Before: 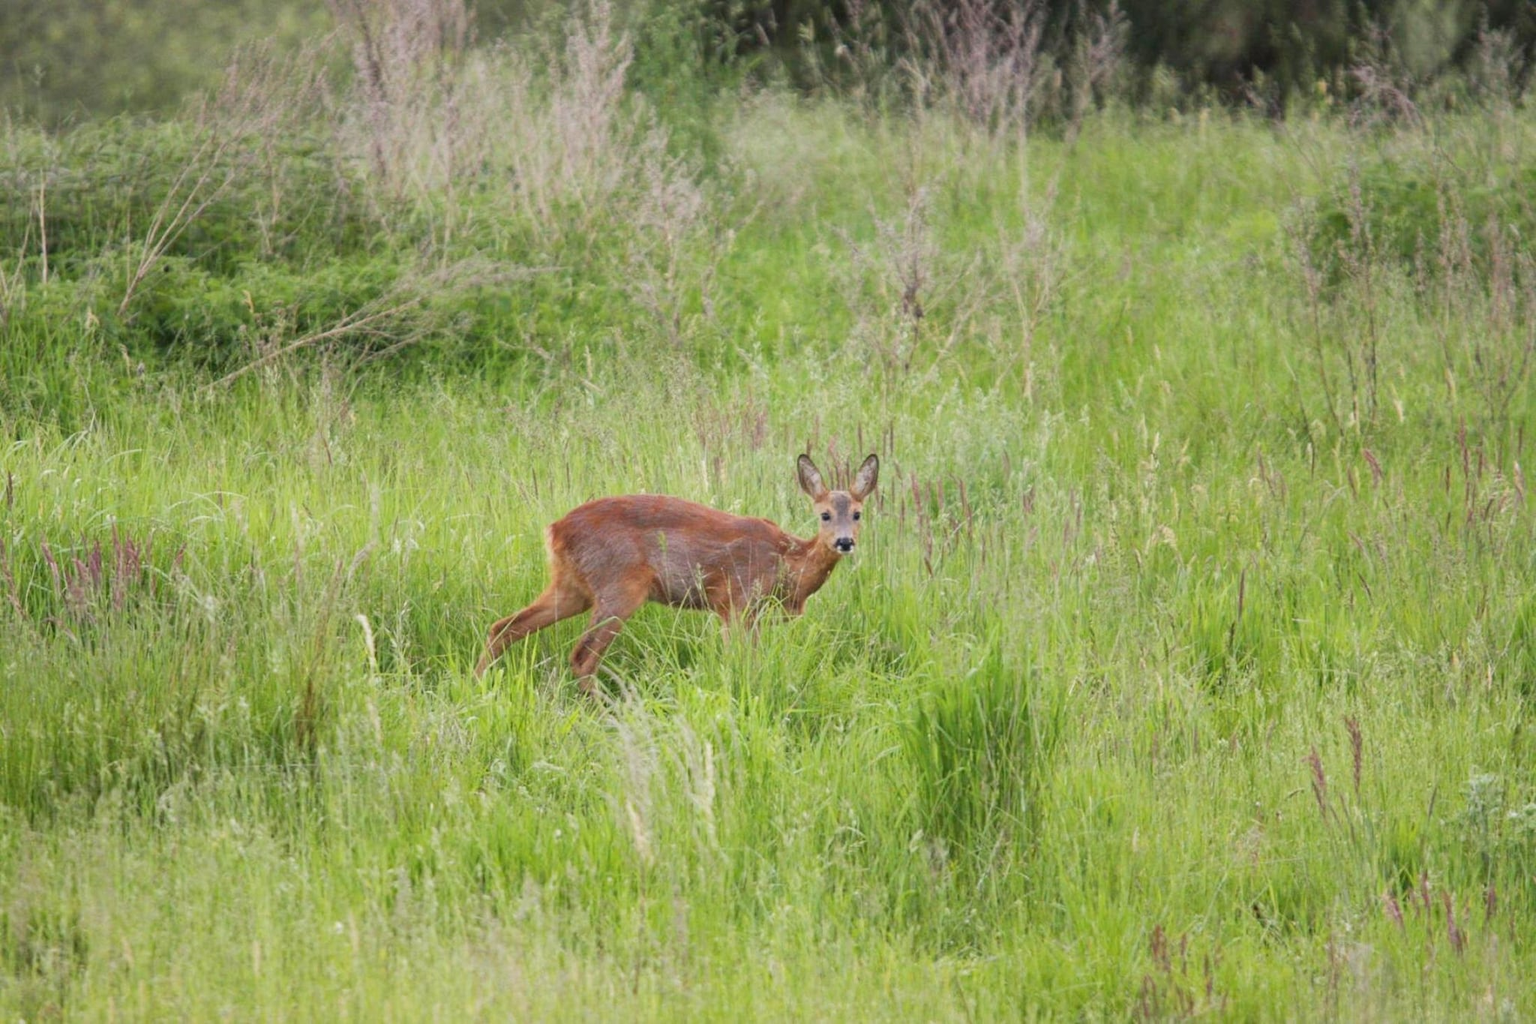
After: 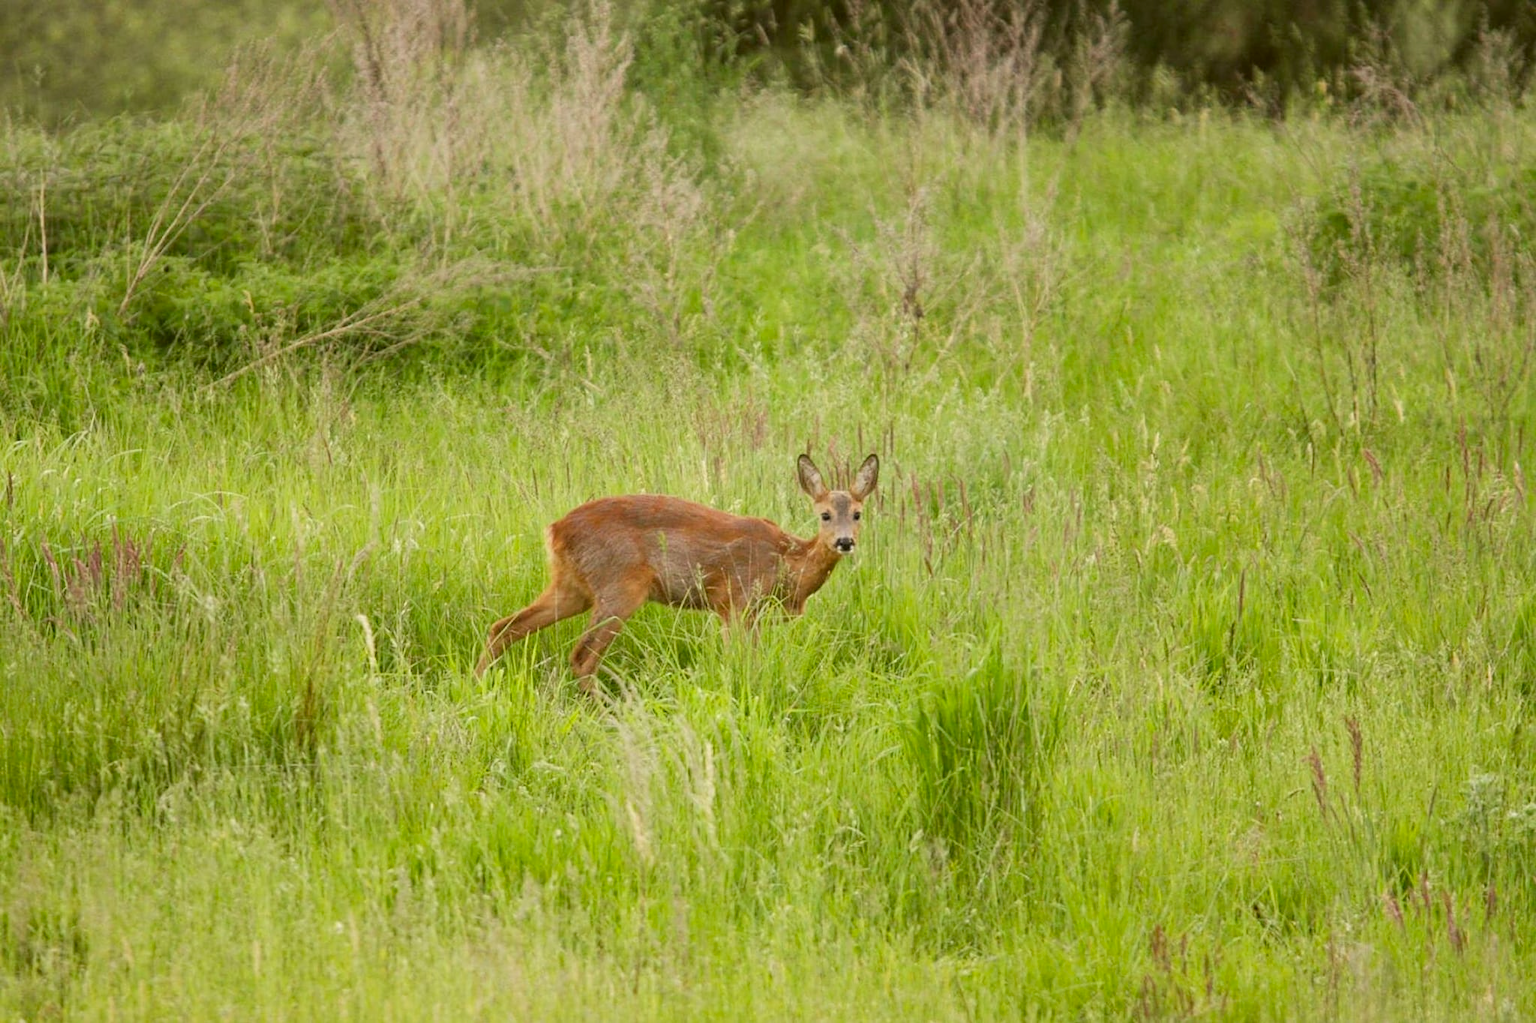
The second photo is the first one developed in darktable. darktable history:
sharpen: amount 0.2
white balance: red 1.009, blue 0.985
color correction: highlights a* -1.43, highlights b* 10.12, shadows a* 0.395, shadows b* 19.35
